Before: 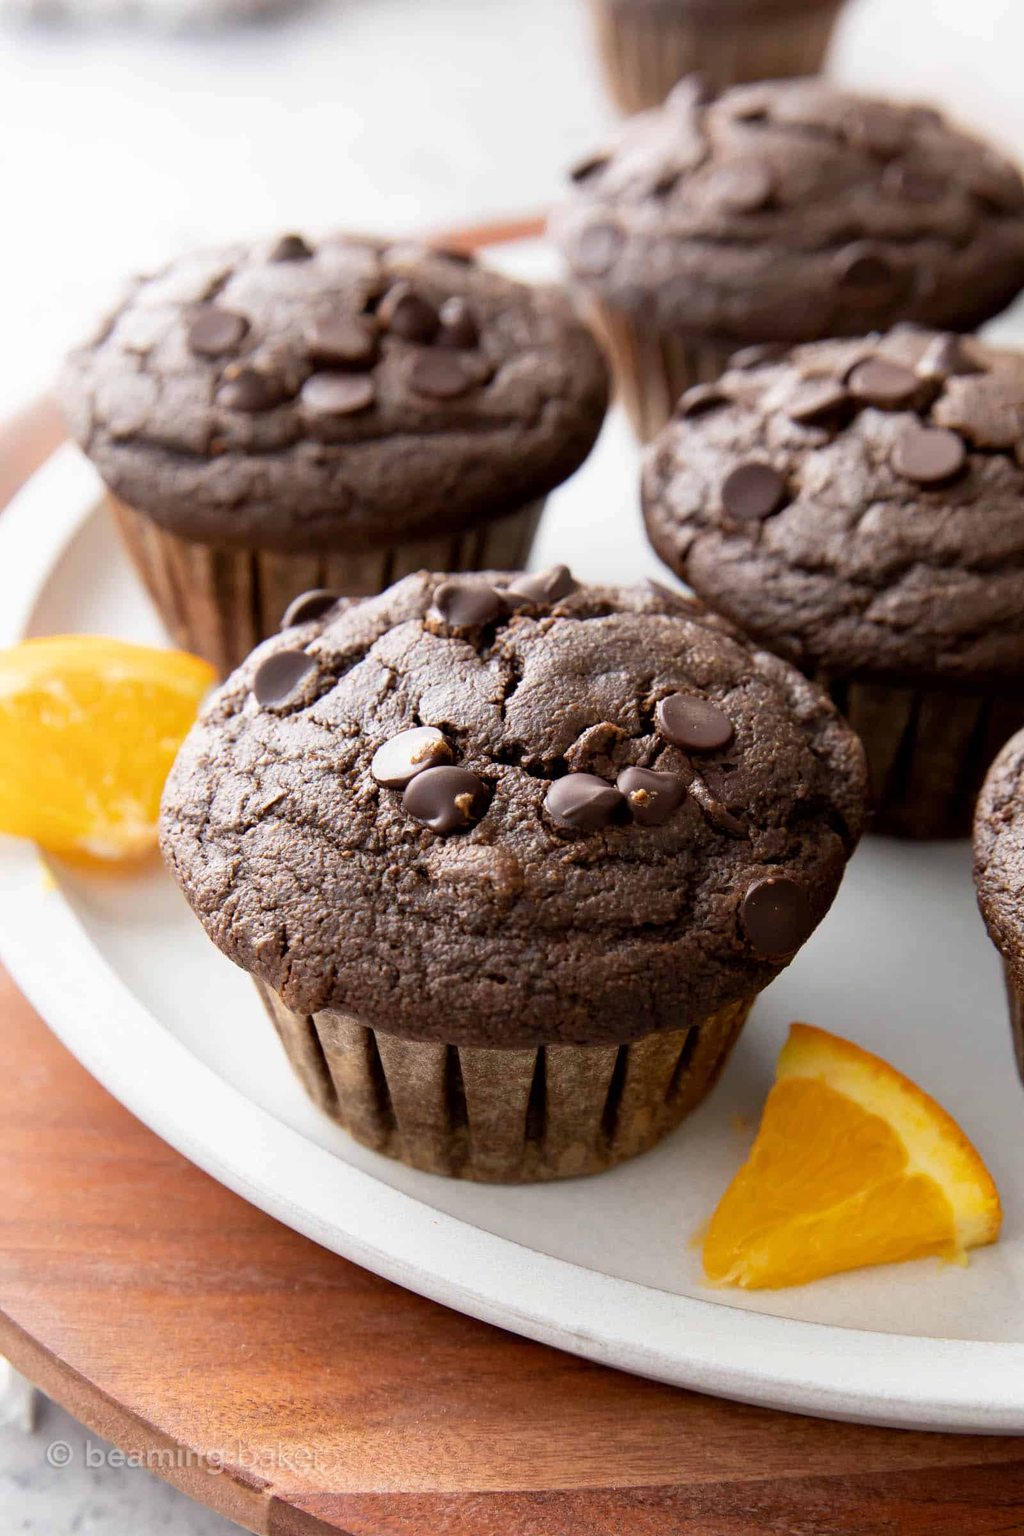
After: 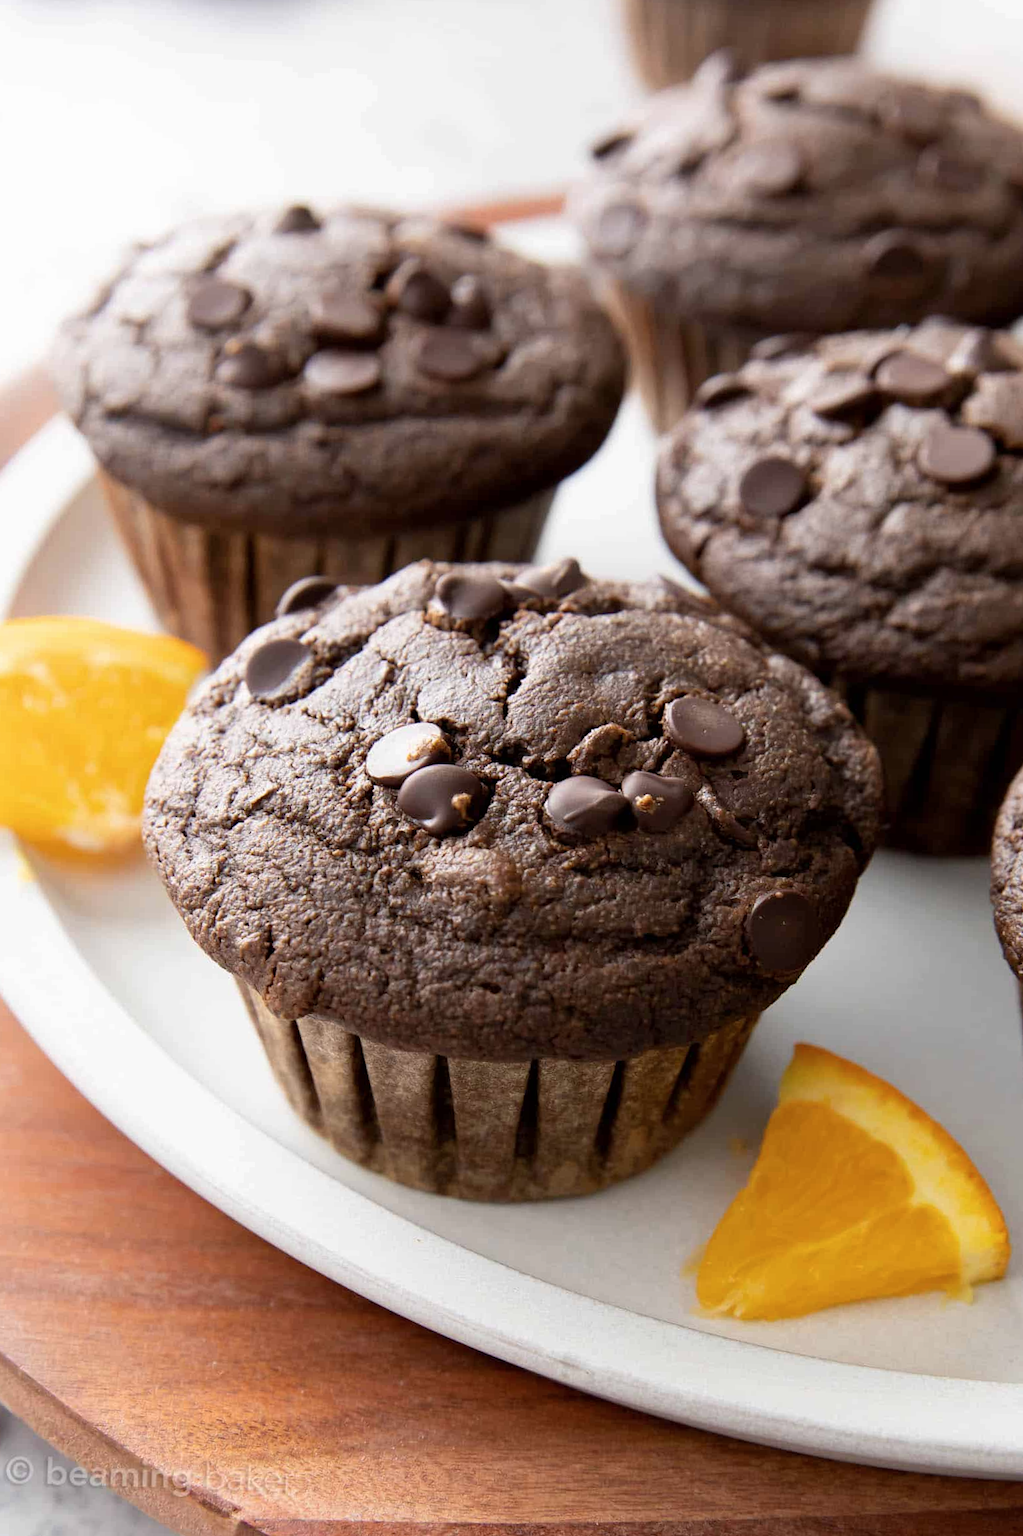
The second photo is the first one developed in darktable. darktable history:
crop and rotate: angle -1.69°
contrast brightness saturation: saturation -0.05
